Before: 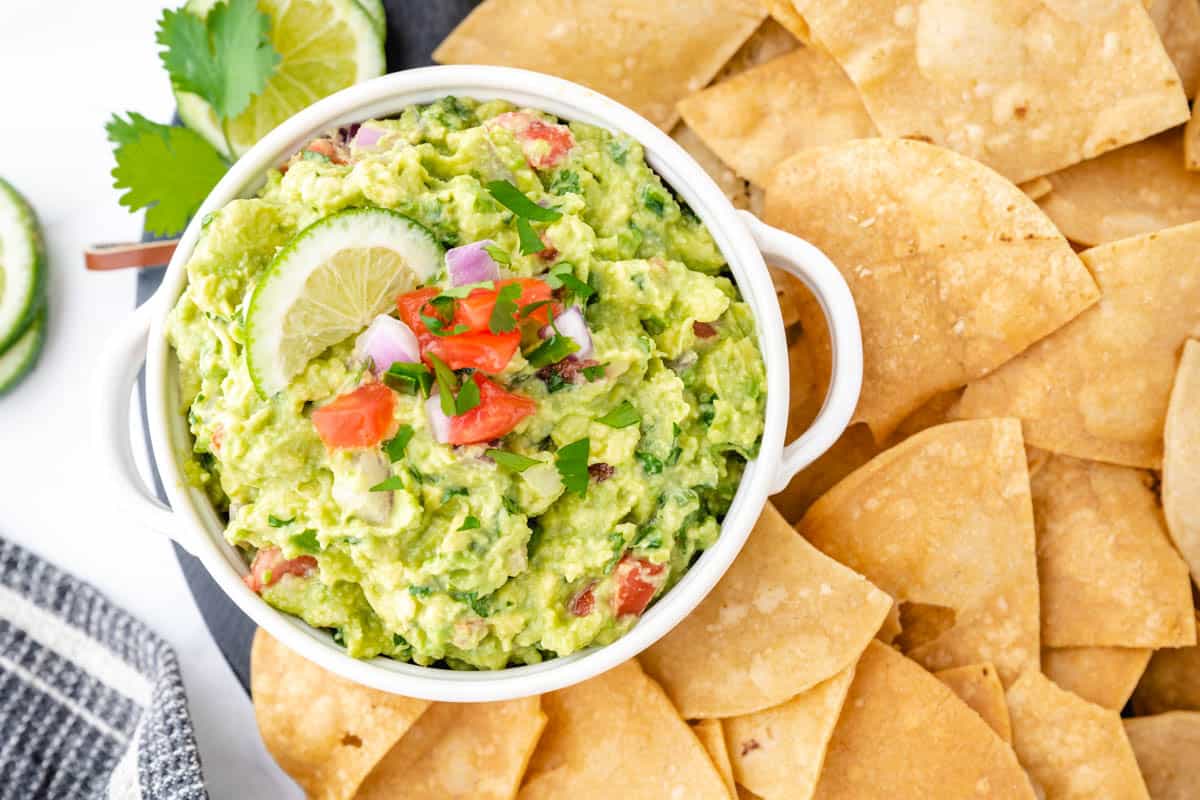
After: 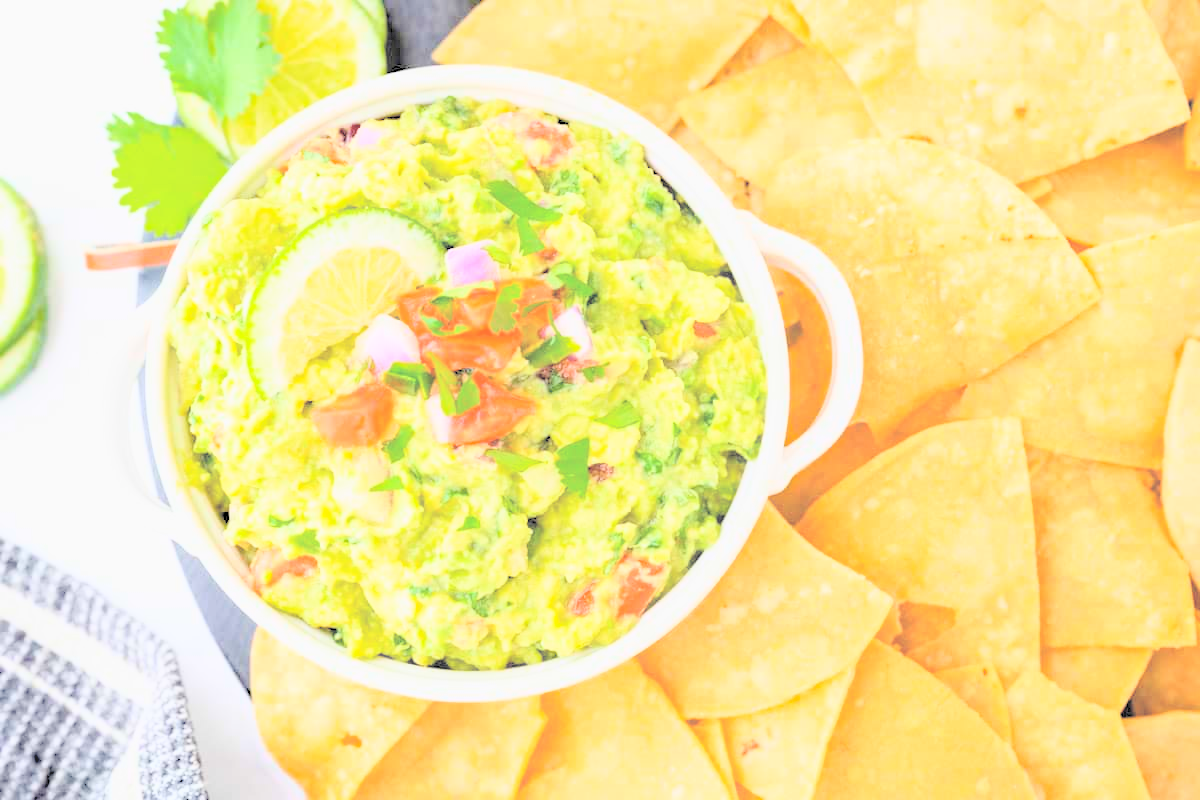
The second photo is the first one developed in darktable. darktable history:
haze removal: strength 0.278, distance 0.249, adaptive false
base curve: curves: ch0 [(0, 0) (0.088, 0.125) (0.176, 0.251) (0.354, 0.501) (0.613, 0.749) (1, 0.877)]
contrast brightness saturation: brightness 0.998
